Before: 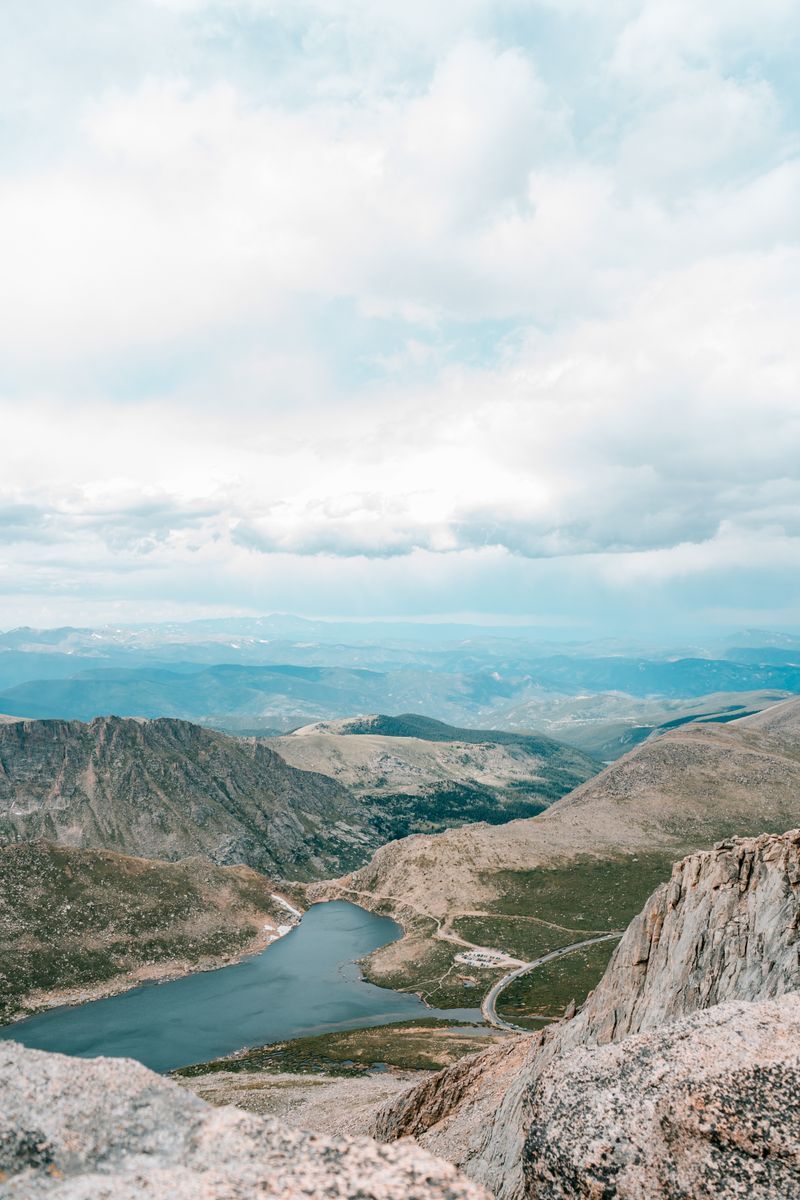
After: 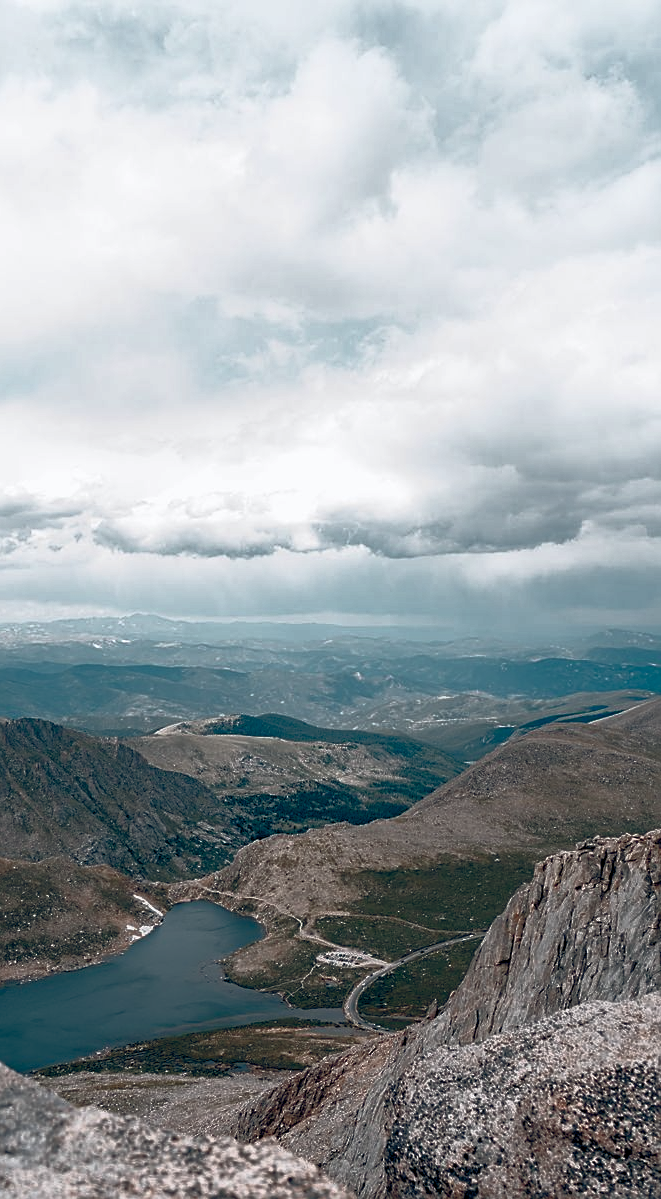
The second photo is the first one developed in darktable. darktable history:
sharpen: on, module defaults
crop: left 17.297%, bottom 0.046%
base curve: curves: ch0 [(0, 0) (0.564, 0.291) (0.802, 0.731) (1, 1)]
color balance rgb: global offset › luminance -0.28%, global offset › chroma 0.307%, global offset › hue 258.29°, linear chroma grading › global chroma 5.854%, perceptual saturation grading › global saturation 20%, perceptual saturation grading › highlights -50.188%, perceptual saturation grading › shadows 30.752%
